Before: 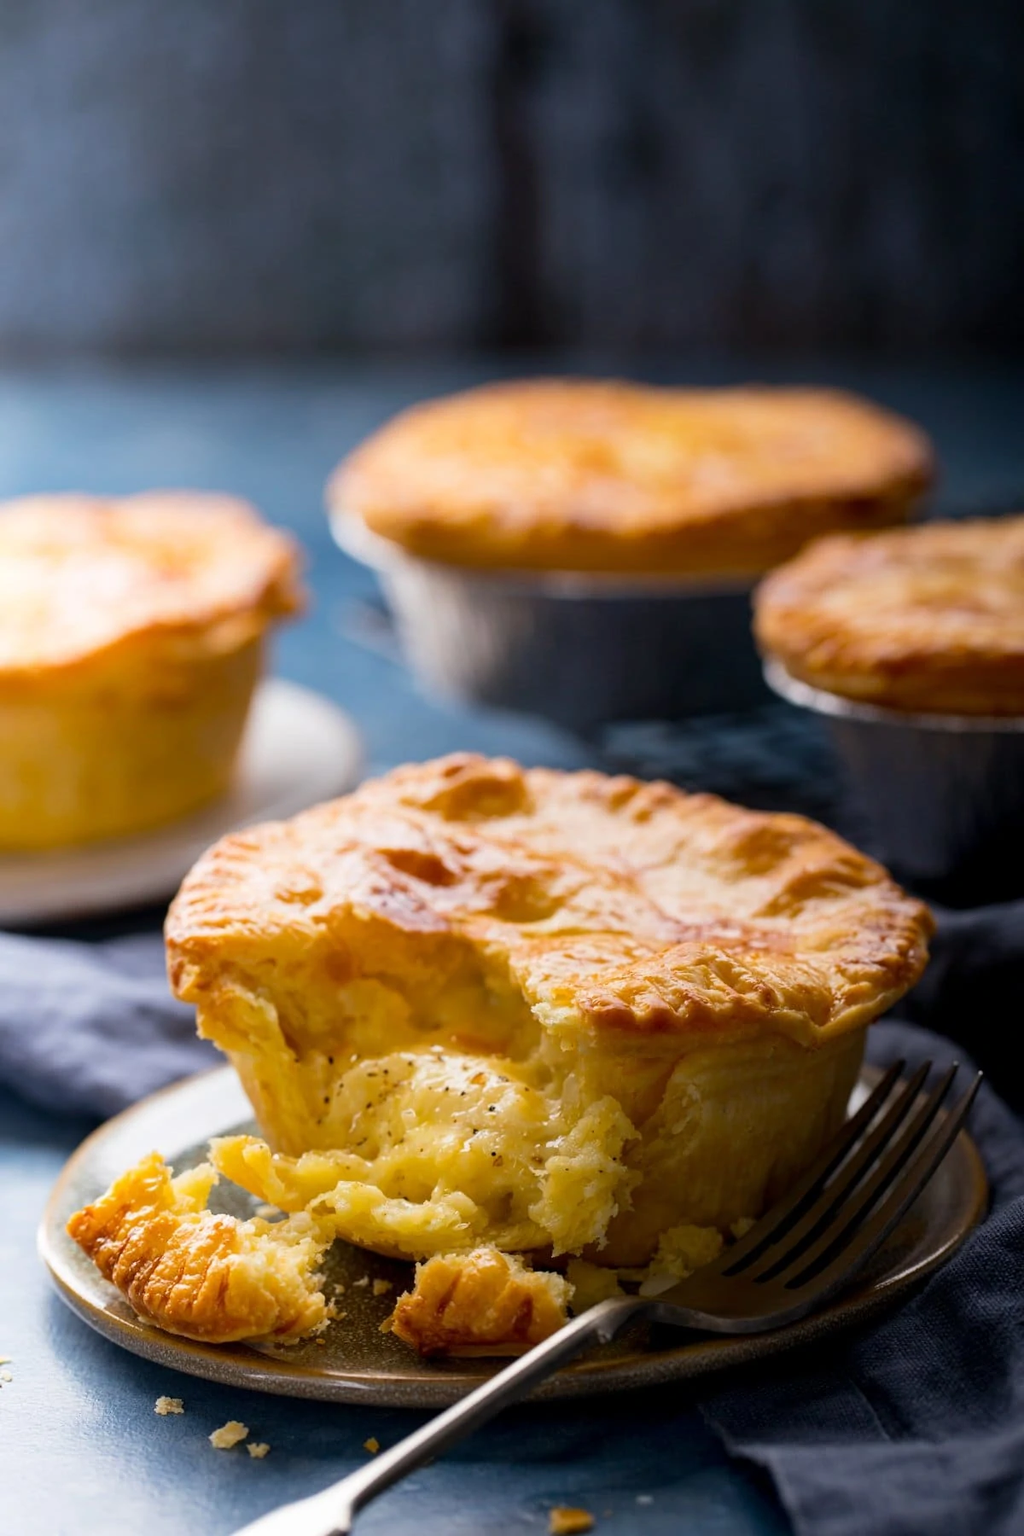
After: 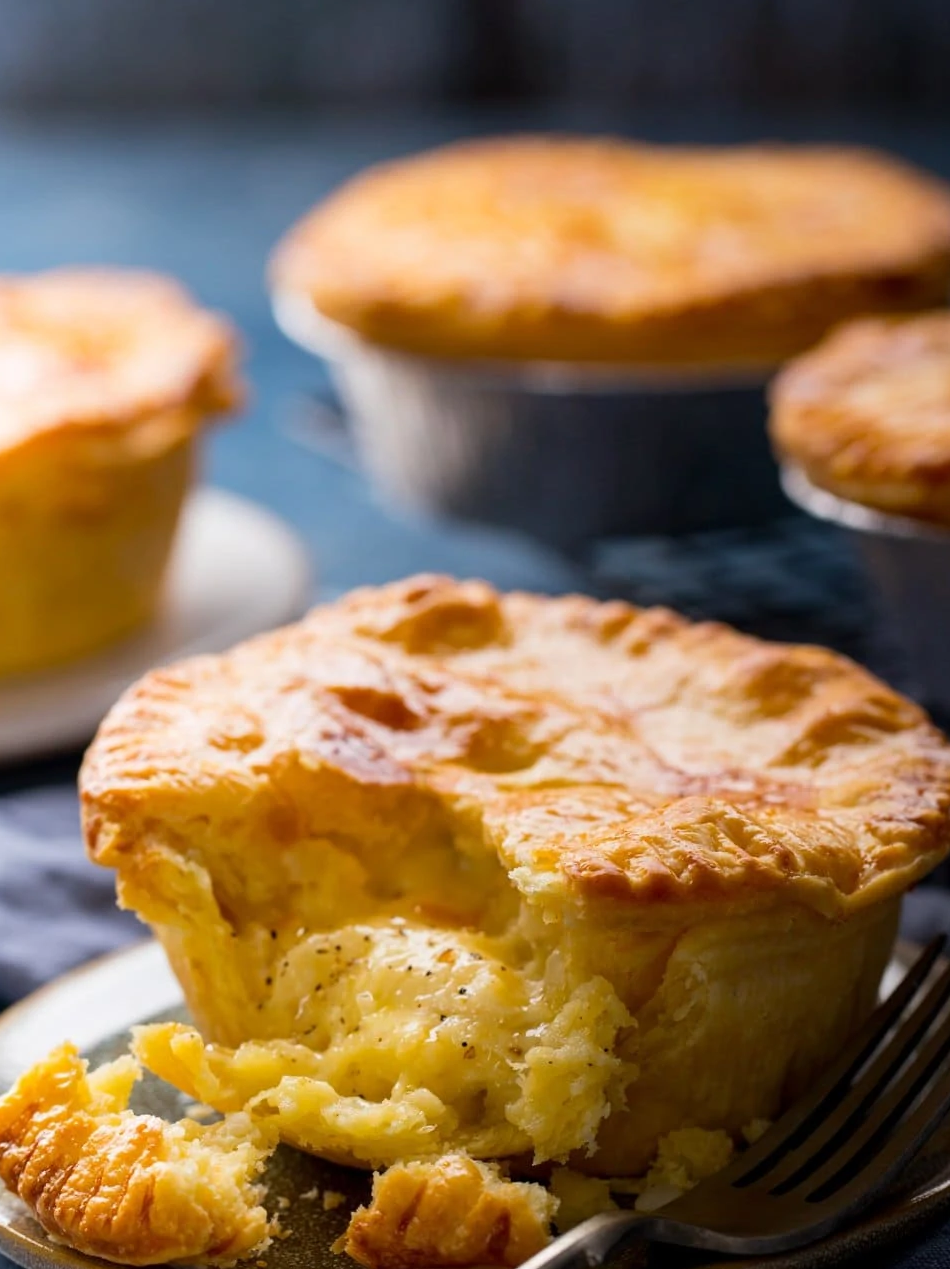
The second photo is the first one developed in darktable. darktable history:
color correction: highlights a* -0.112, highlights b* 0.076
crop: left 9.522%, top 17.147%, right 11.292%, bottom 12.353%
